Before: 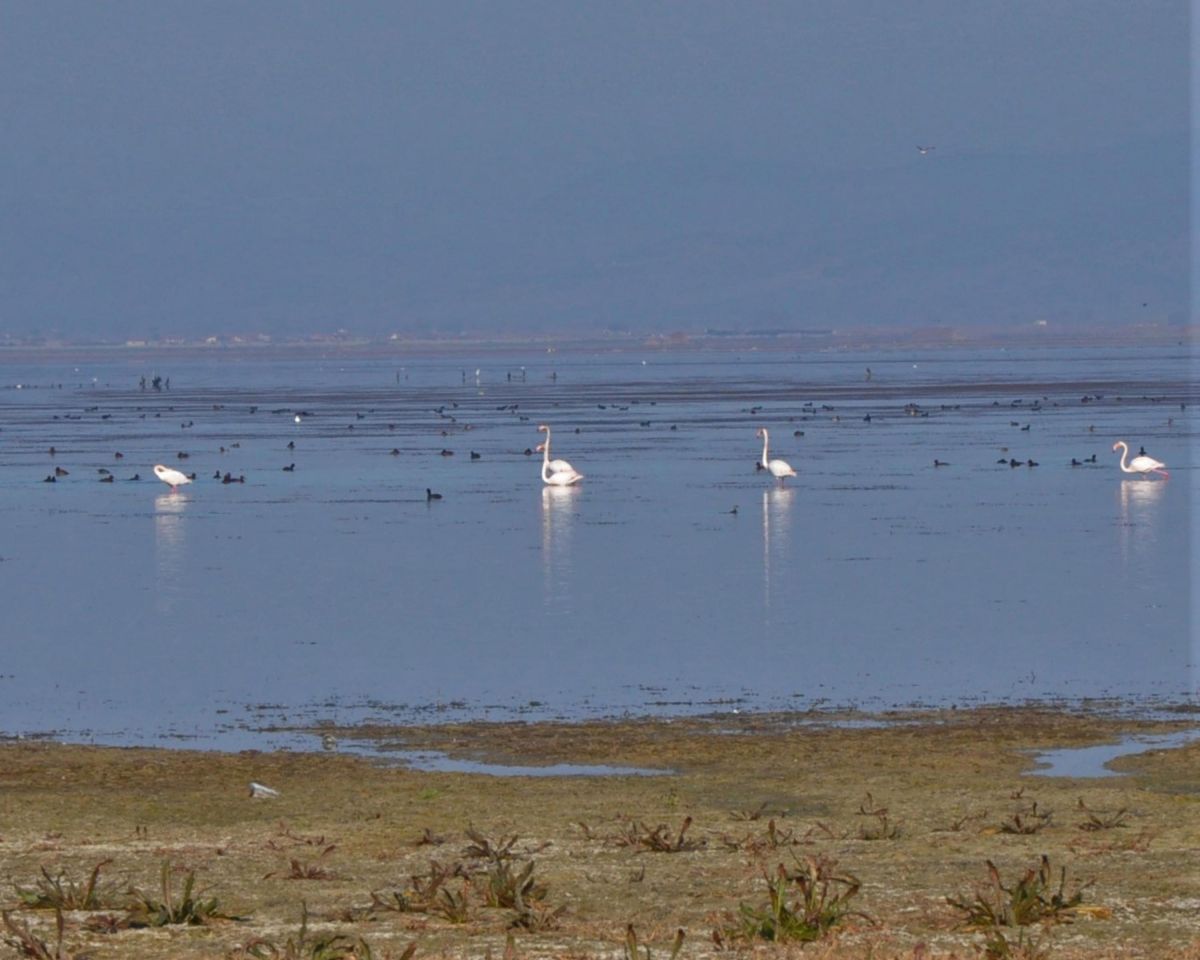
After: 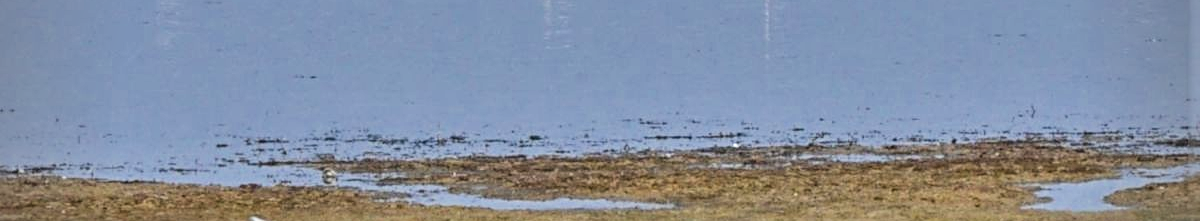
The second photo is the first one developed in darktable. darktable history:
filmic rgb: black relative exposure -7.15 EV, white relative exposure 5.38 EV, hardness 3.03, color science v6 (2022)
shadows and highlights: soften with gaussian
crop and rotate: top 58.97%, bottom 17.971%
local contrast: highlights 60%, shadows 59%, detail 160%
exposure: black level correction -0.006, exposure 1 EV, compensate highlight preservation false
sharpen: radius 4.926
vignetting: on, module defaults
